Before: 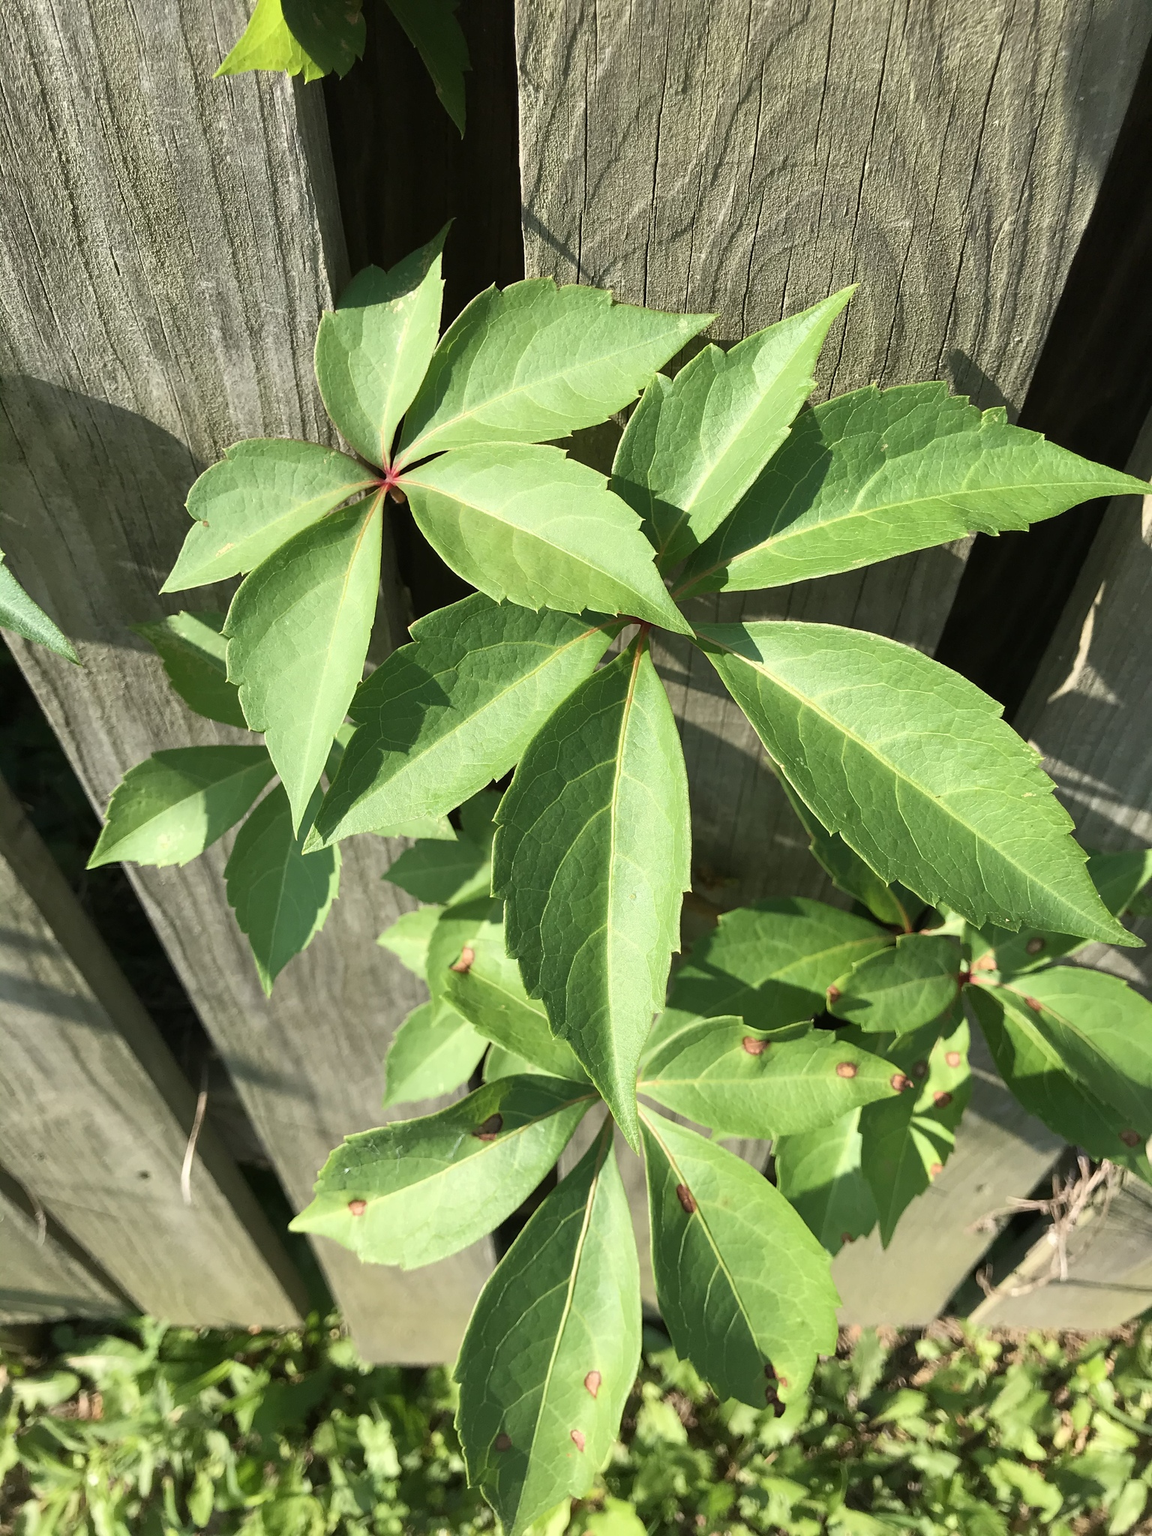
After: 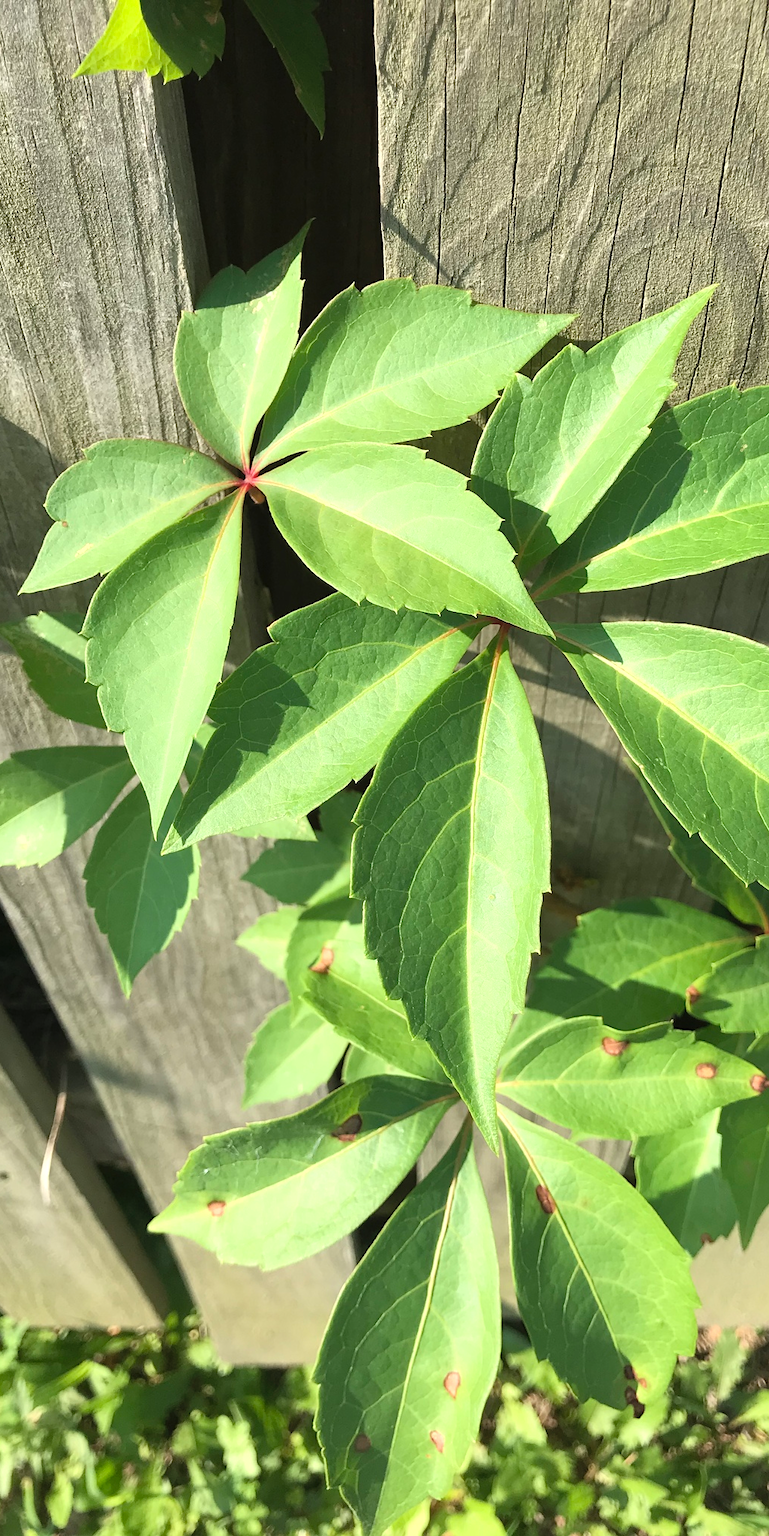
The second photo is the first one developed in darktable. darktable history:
vignetting: fall-off start 116.24%, fall-off radius 59.48%, unbound false
crop and rotate: left 12.284%, right 20.92%
exposure: exposure 0.222 EV, compensate exposure bias true, compensate highlight preservation false
contrast brightness saturation: contrast 0.05, brightness 0.068, saturation 0.008
